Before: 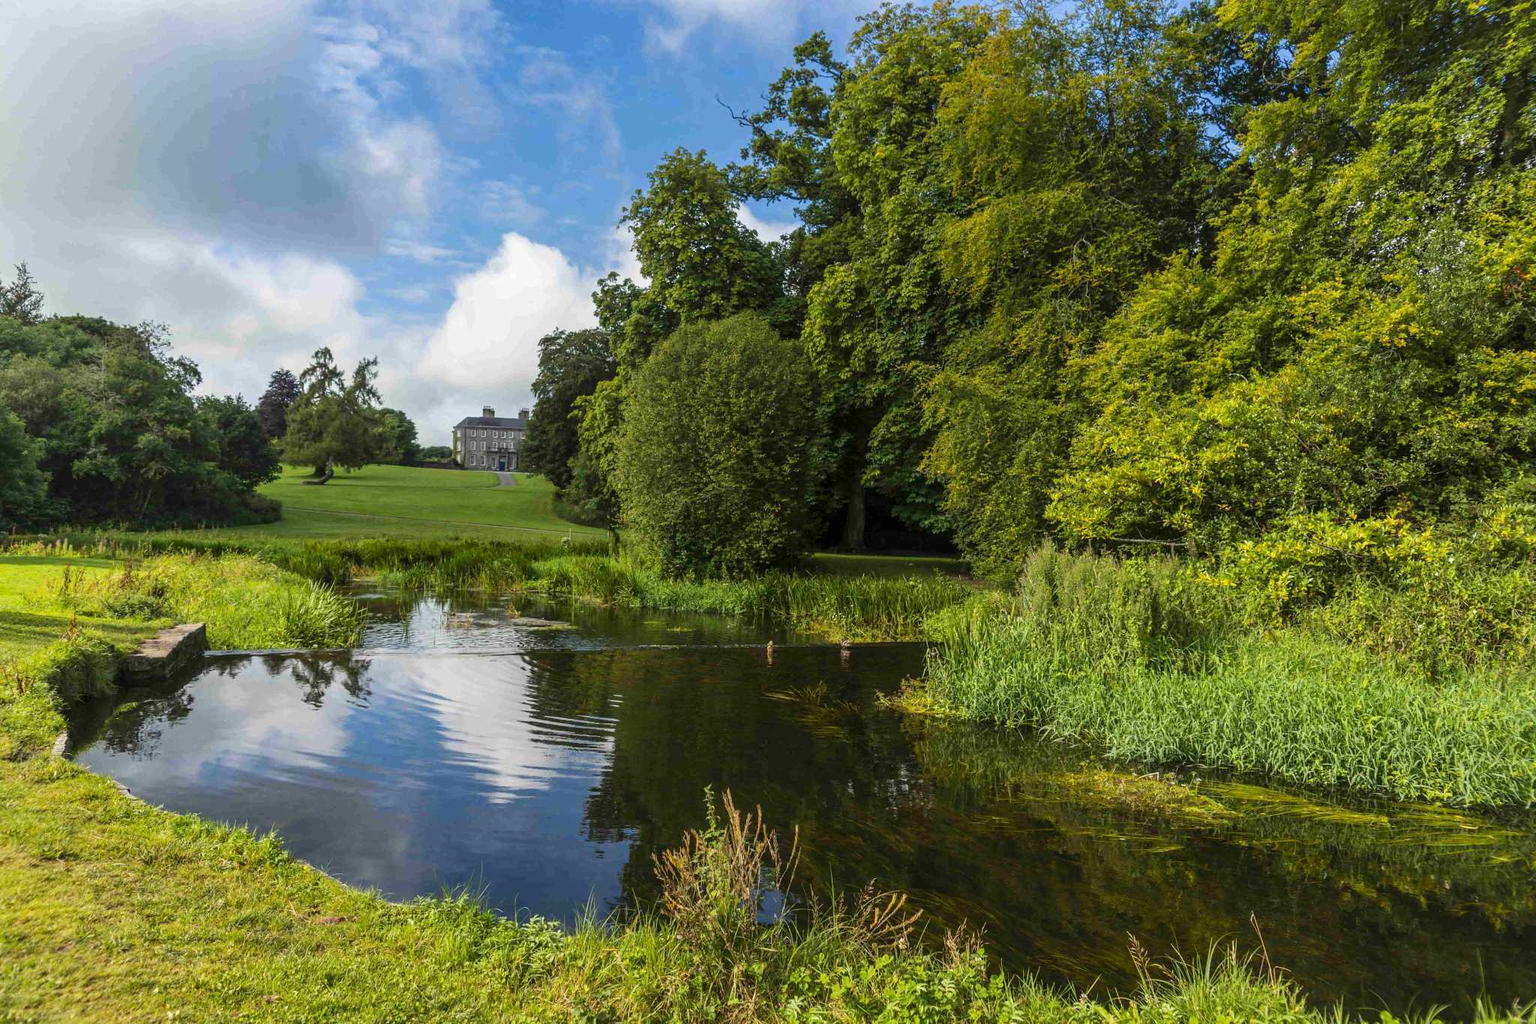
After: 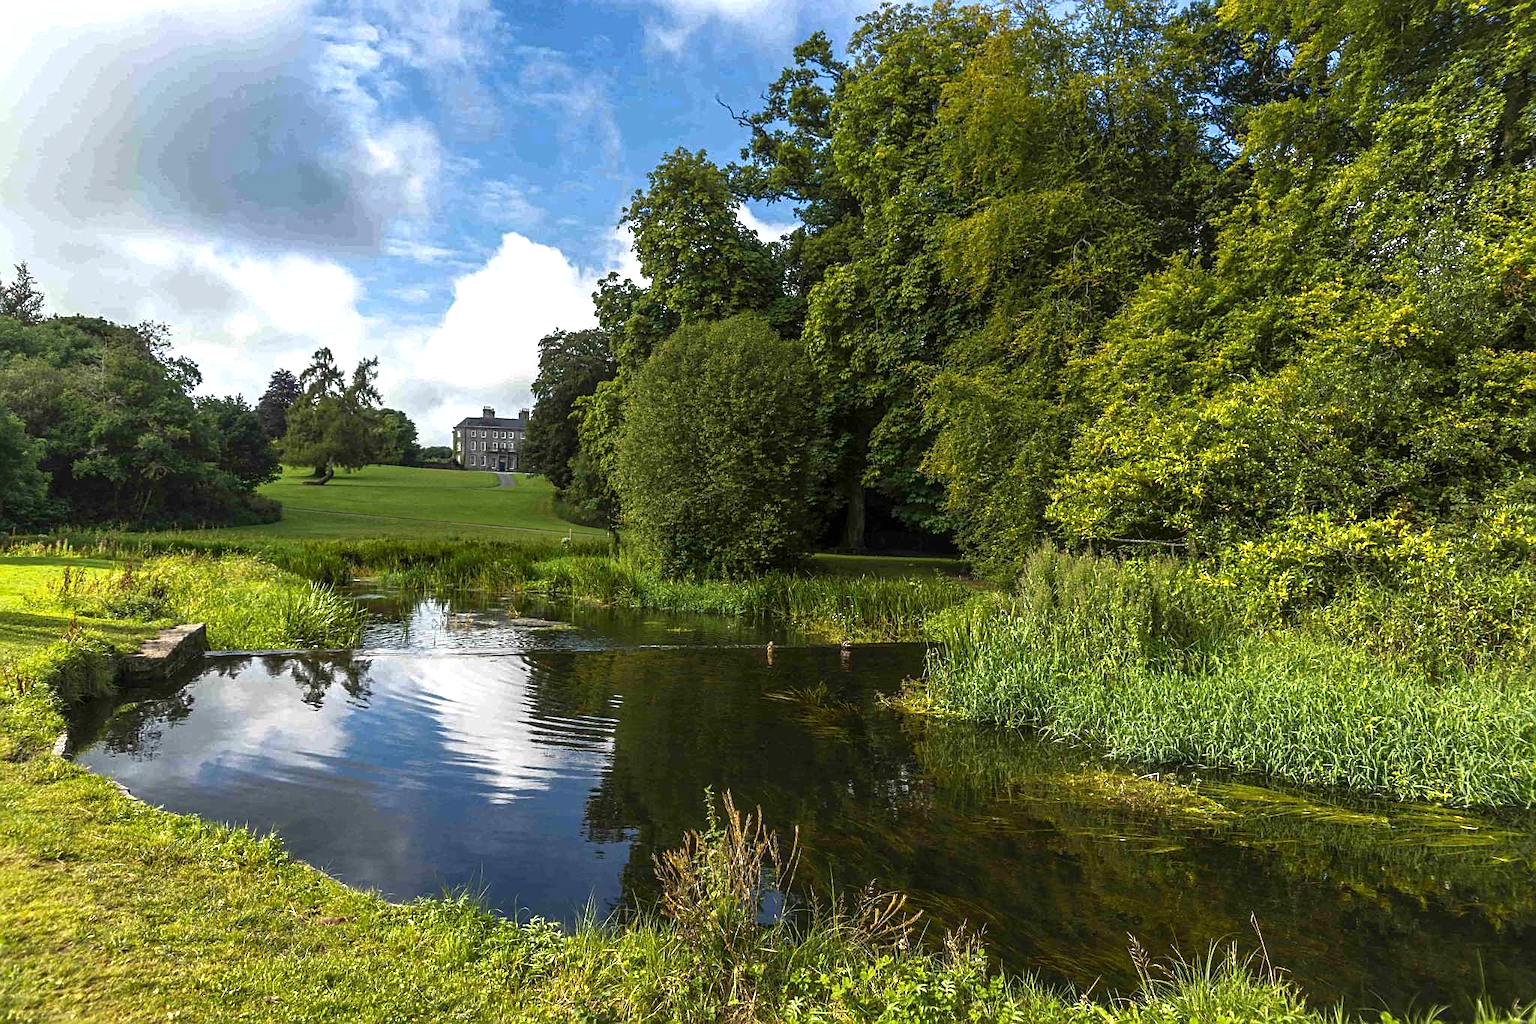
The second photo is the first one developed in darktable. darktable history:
sharpen: on, module defaults
tone equalizer: -8 EV 0.001 EV, -7 EV -0.002 EV, -6 EV 0.002 EV, -5 EV -0.065 EV, -4 EV -0.152 EV, -3 EV -0.141 EV, -2 EV 0.261 EV, -1 EV 0.708 EV, +0 EV 0.484 EV, edges refinement/feathering 500, mask exposure compensation -1.57 EV, preserve details no
